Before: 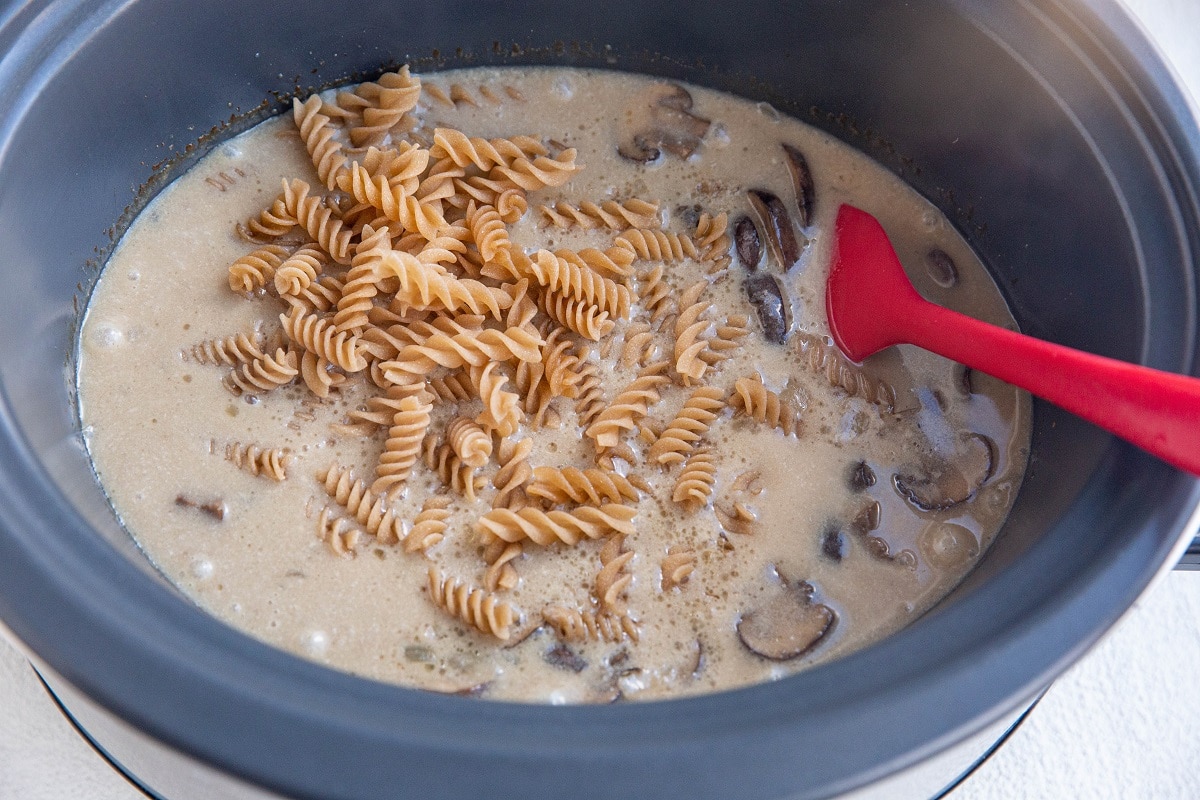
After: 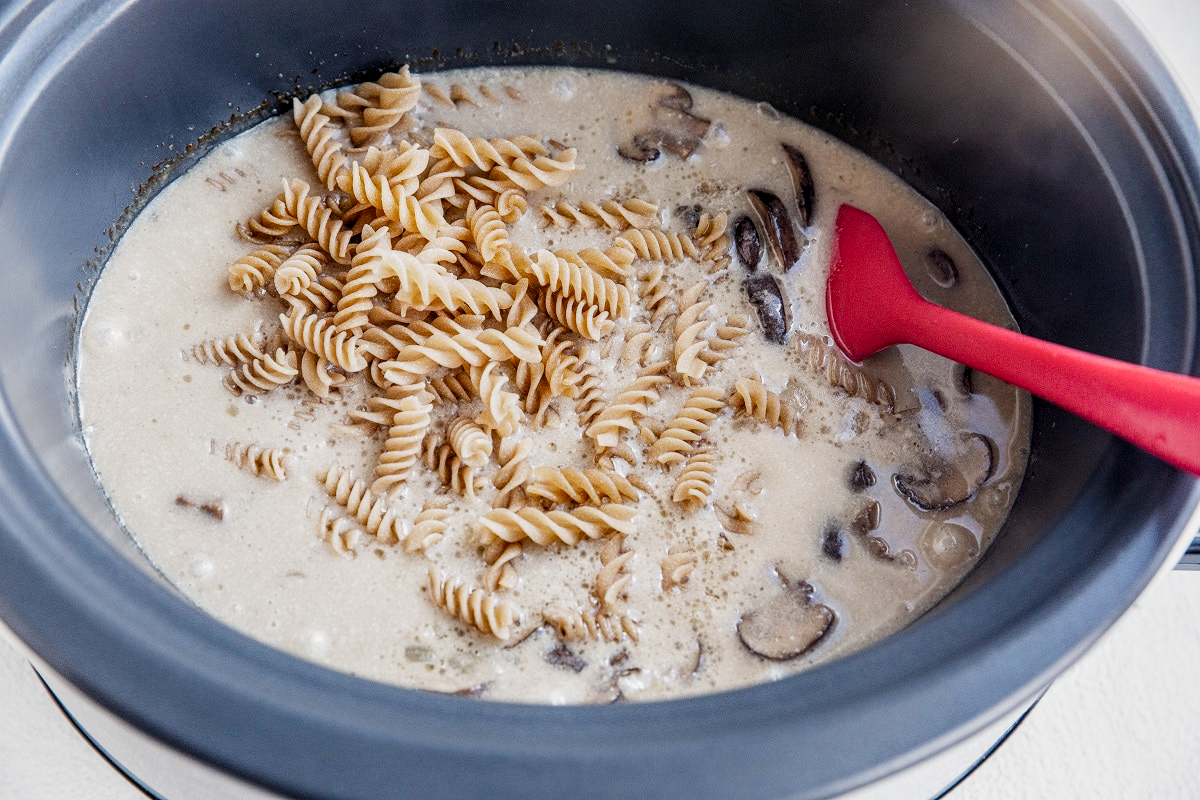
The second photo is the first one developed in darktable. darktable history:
shadows and highlights: shadows 20.54, highlights -19.36, soften with gaussian
filmic rgb: black relative exposure -7.65 EV, white relative exposure 4.56 EV, hardness 3.61, add noise in highlights 0.001, preserve chrominance no, color science v3 (2019), use custom middle-gray values true, contrast in highlights soft
tone equalizer: -8 EV -1.1 EV, -7 EV -0.998 EV, -6 EV -0.894 EV, -5 EV -0.543 EV, -3 EV 0.572 EV, -2 EV 0.896 EV, -1 EV 0.996 EV, +0 EV 1.06 EV, edges refinement/feathering 500, mask exposure compensation -1.57 EV, preserve details guided filter
local contrast: on, module defaults
